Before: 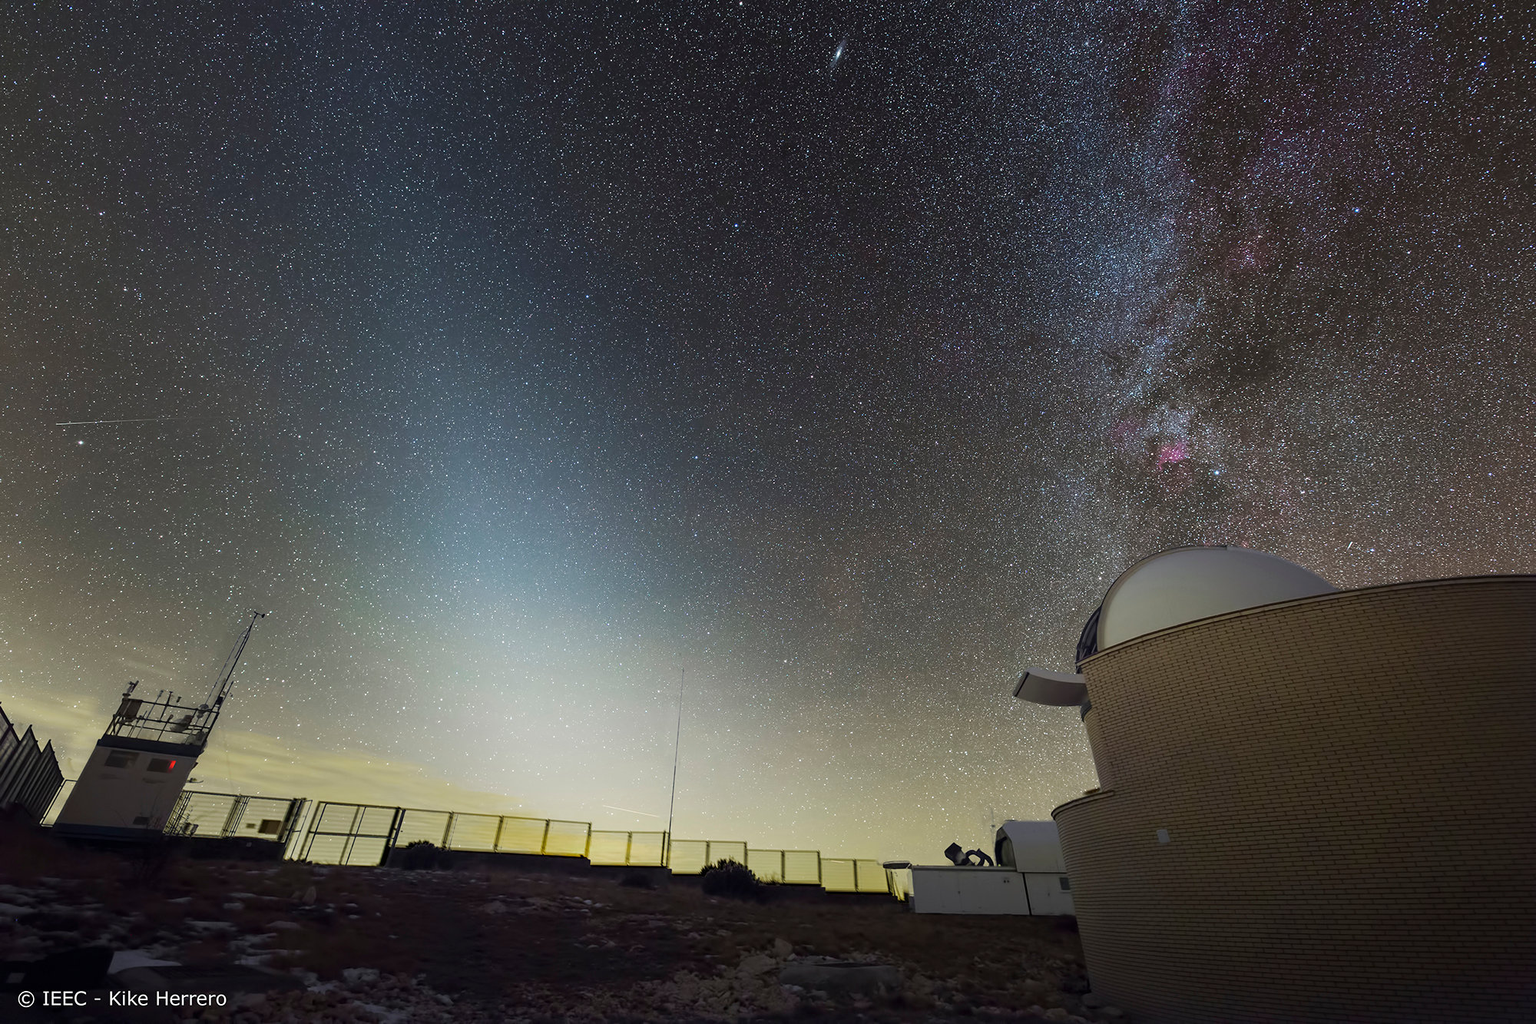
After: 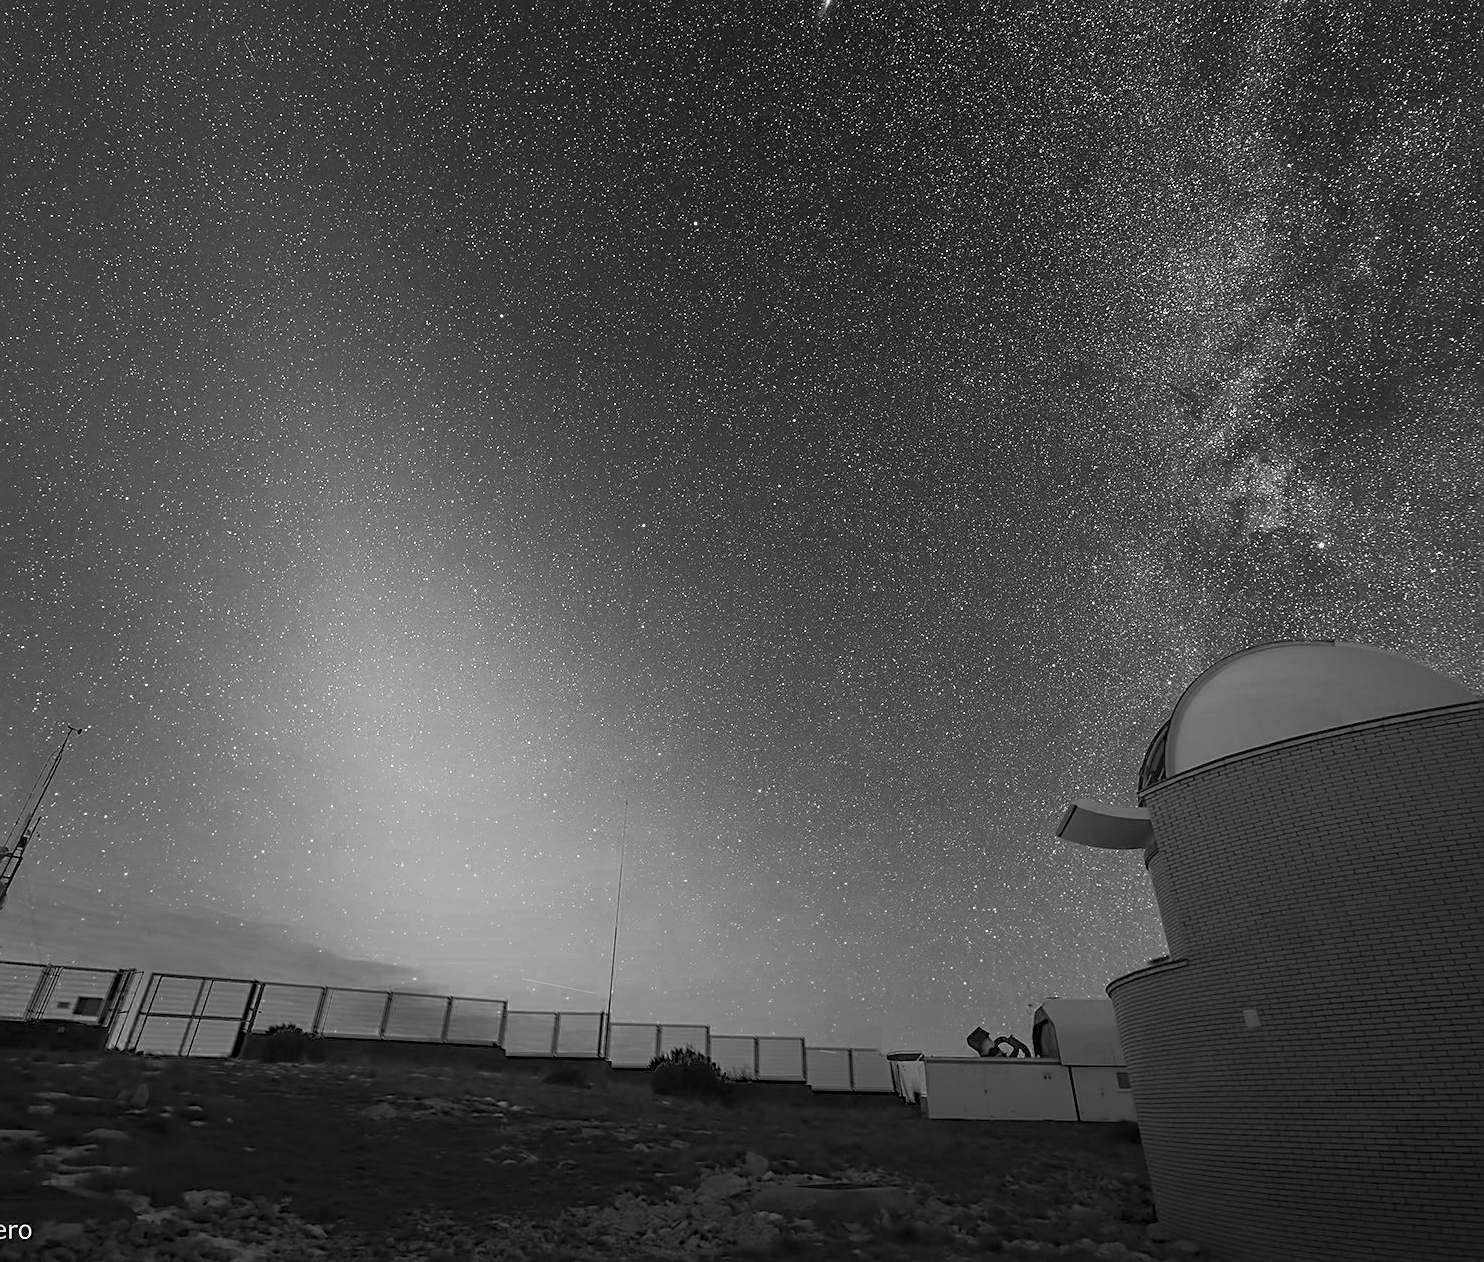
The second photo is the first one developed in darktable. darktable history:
color balance: contrast -15%
crop and rotate: left 13.15%, top 5.251%, right 12.609%
color zones: curves: ch0 [(0.287, 0.048) (0.493, 0.484) (0.737, 0.816)]; ch1 [(0, 0) (0.143, 0) (0.286, 0) (0.429, 0) (0.571, 0) (0.714, 0) (0.857, 0)]
sharpen: on, module defaults
